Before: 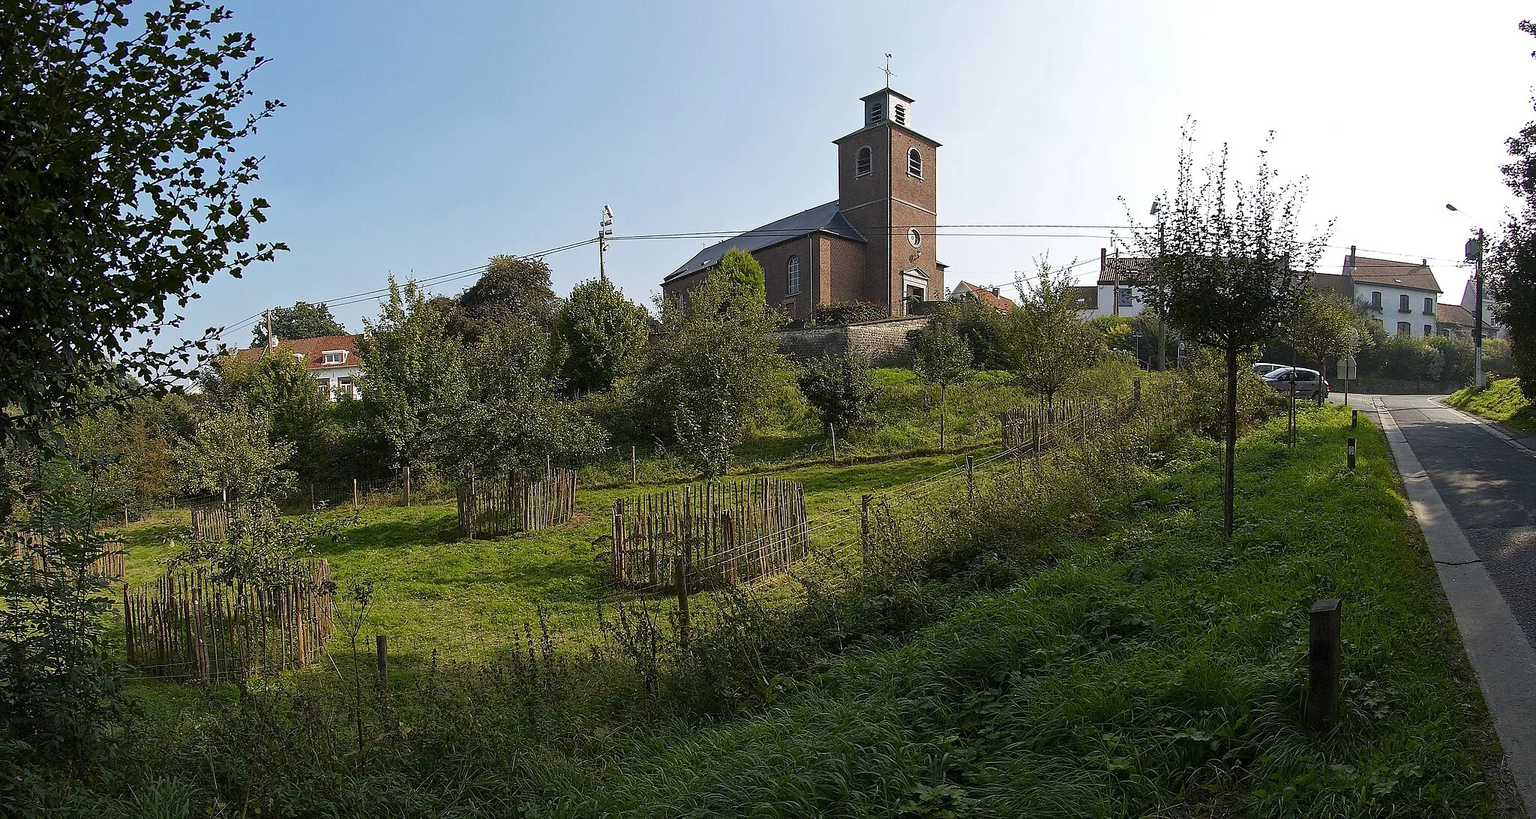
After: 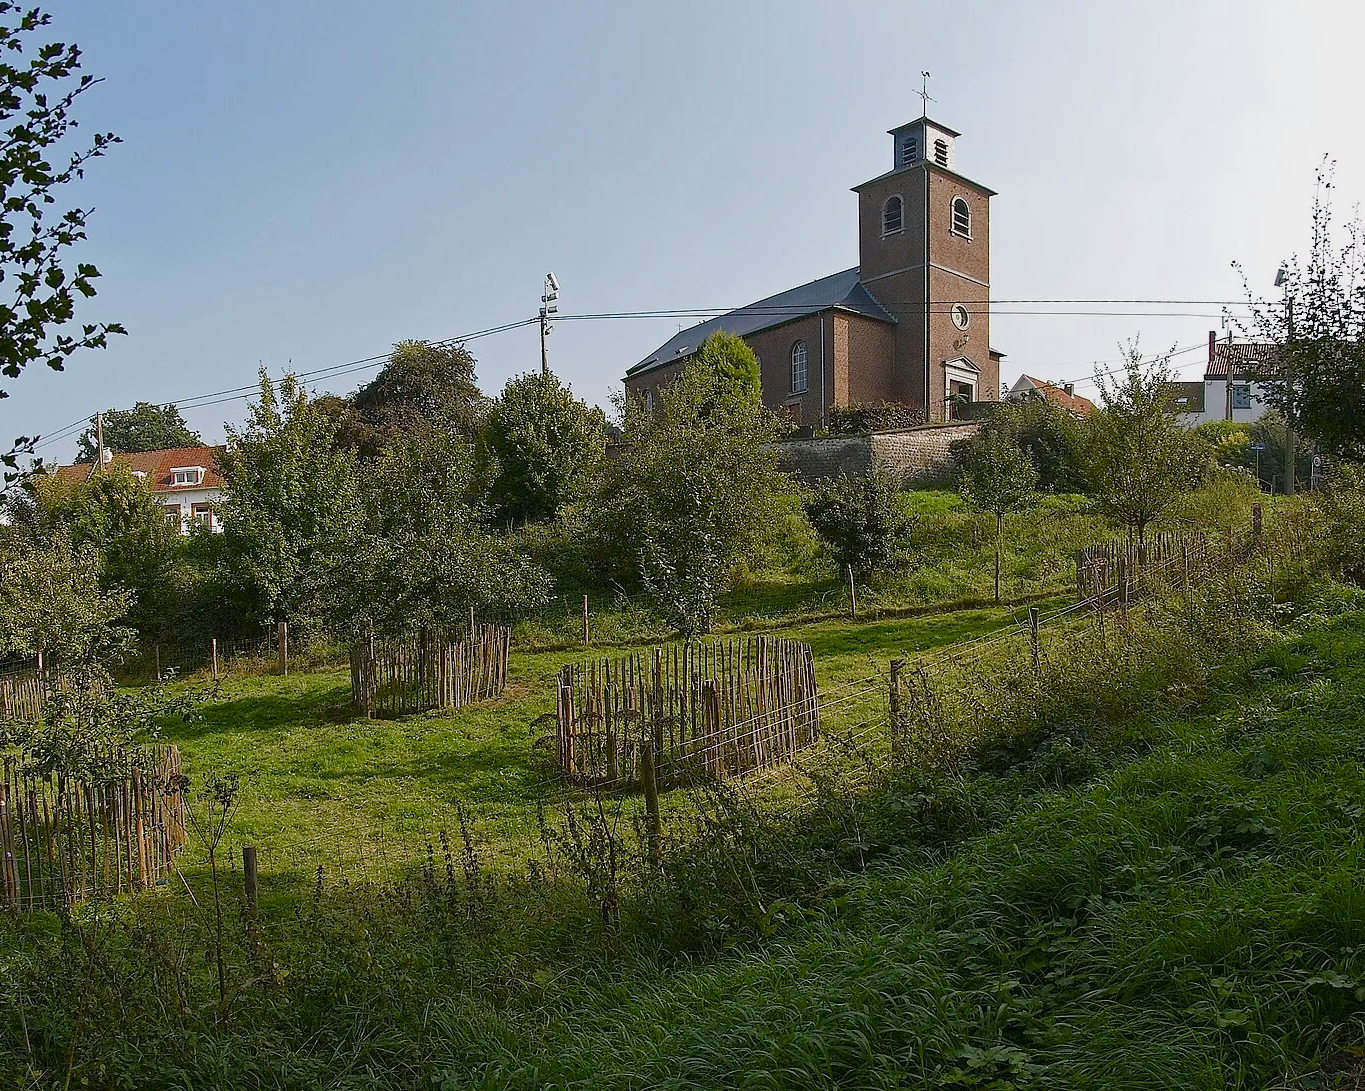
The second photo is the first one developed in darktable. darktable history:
crop and rotate: left 12.673%, right 20.66%
color balance rgb: shadows lift › chroma 1%, shadows lift › hue 113°, highlights gain › chroma 0.2%, highlights gain › hue 333°, perceptual saturation grading › global saturation 20%, perceptual saturation grading › highlights -50%, perceptual saturation grading › shadows 25%, contrast -10%
